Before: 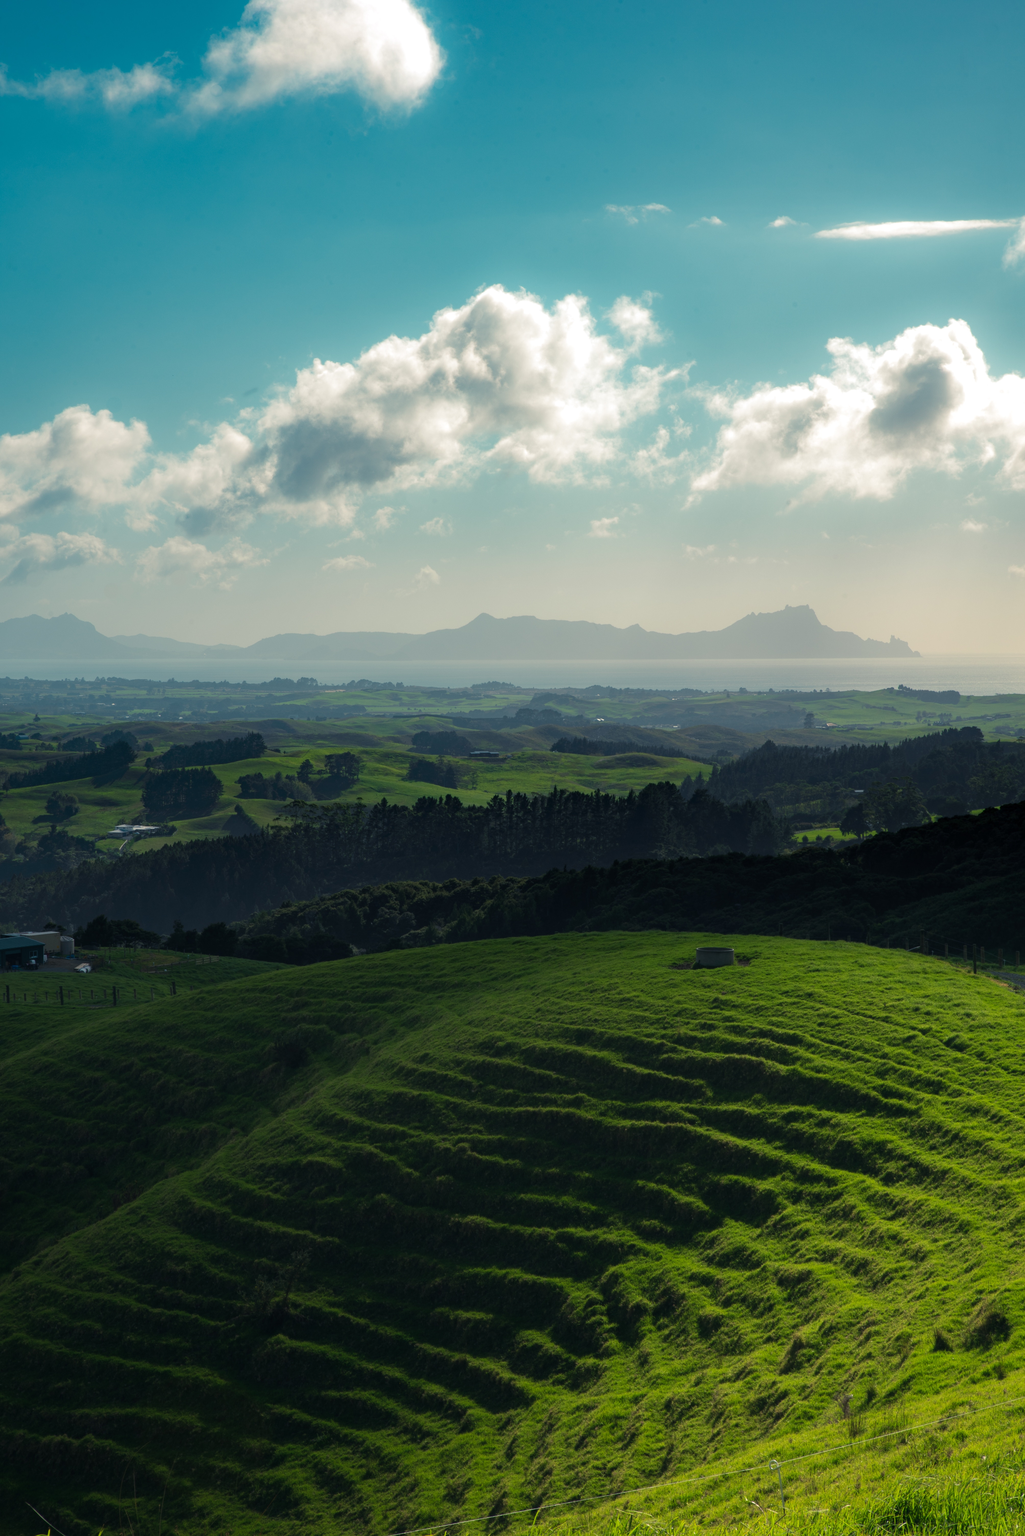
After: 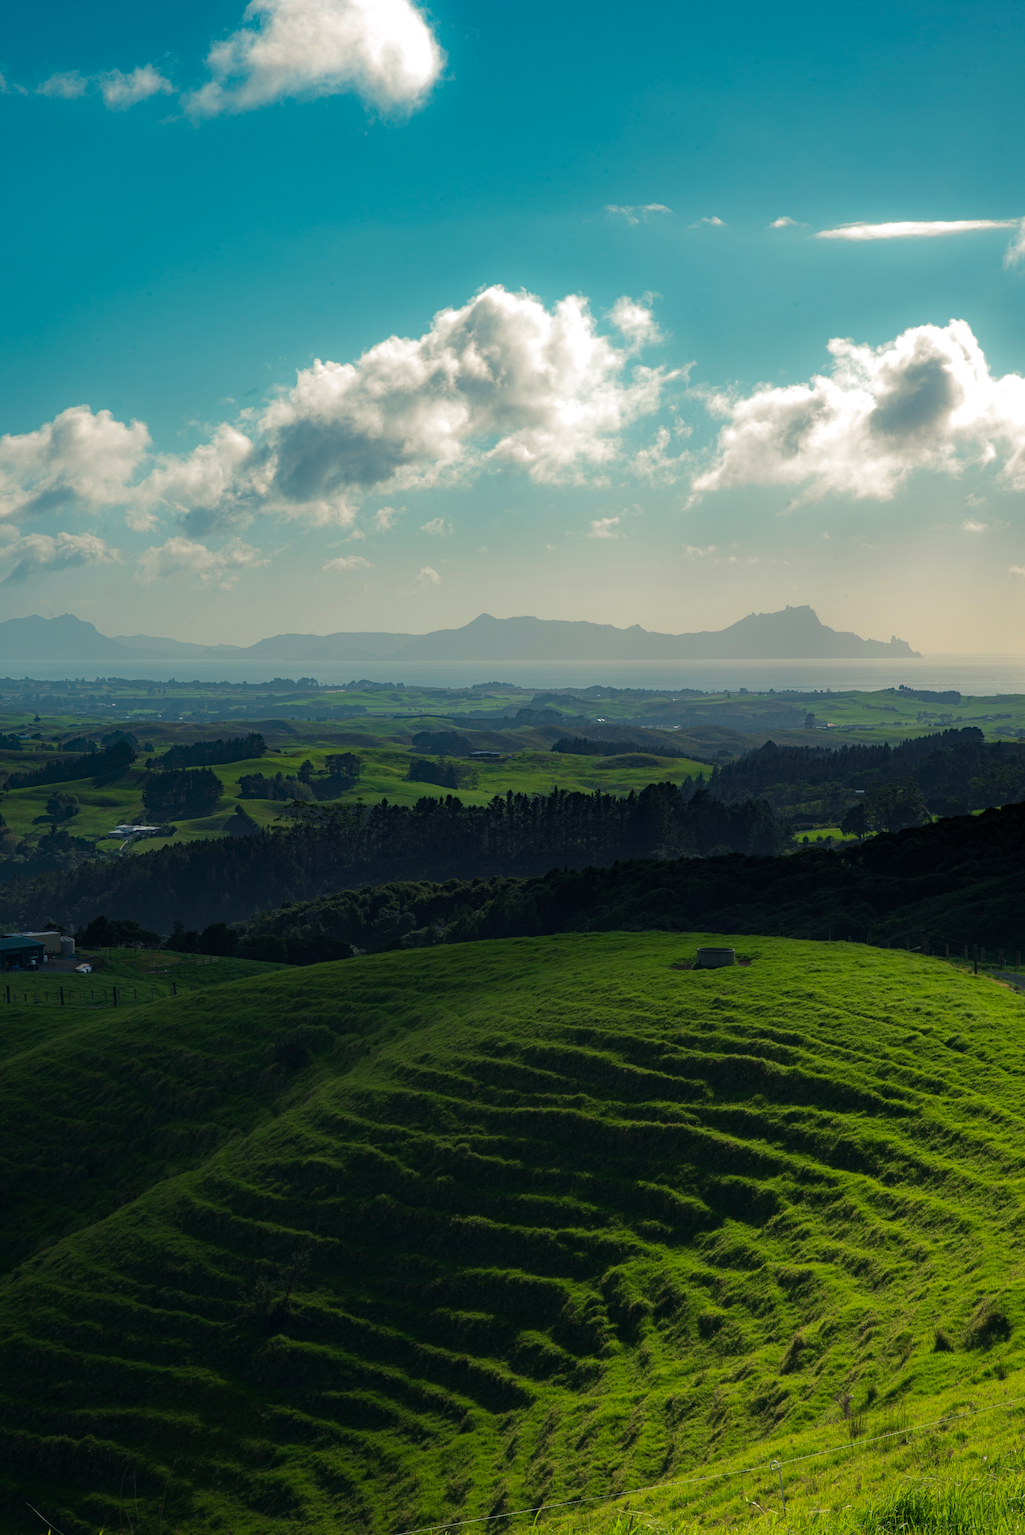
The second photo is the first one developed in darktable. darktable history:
haze removal: strength 0.289, distance 0.244, compatibility mode true, adaptive false
